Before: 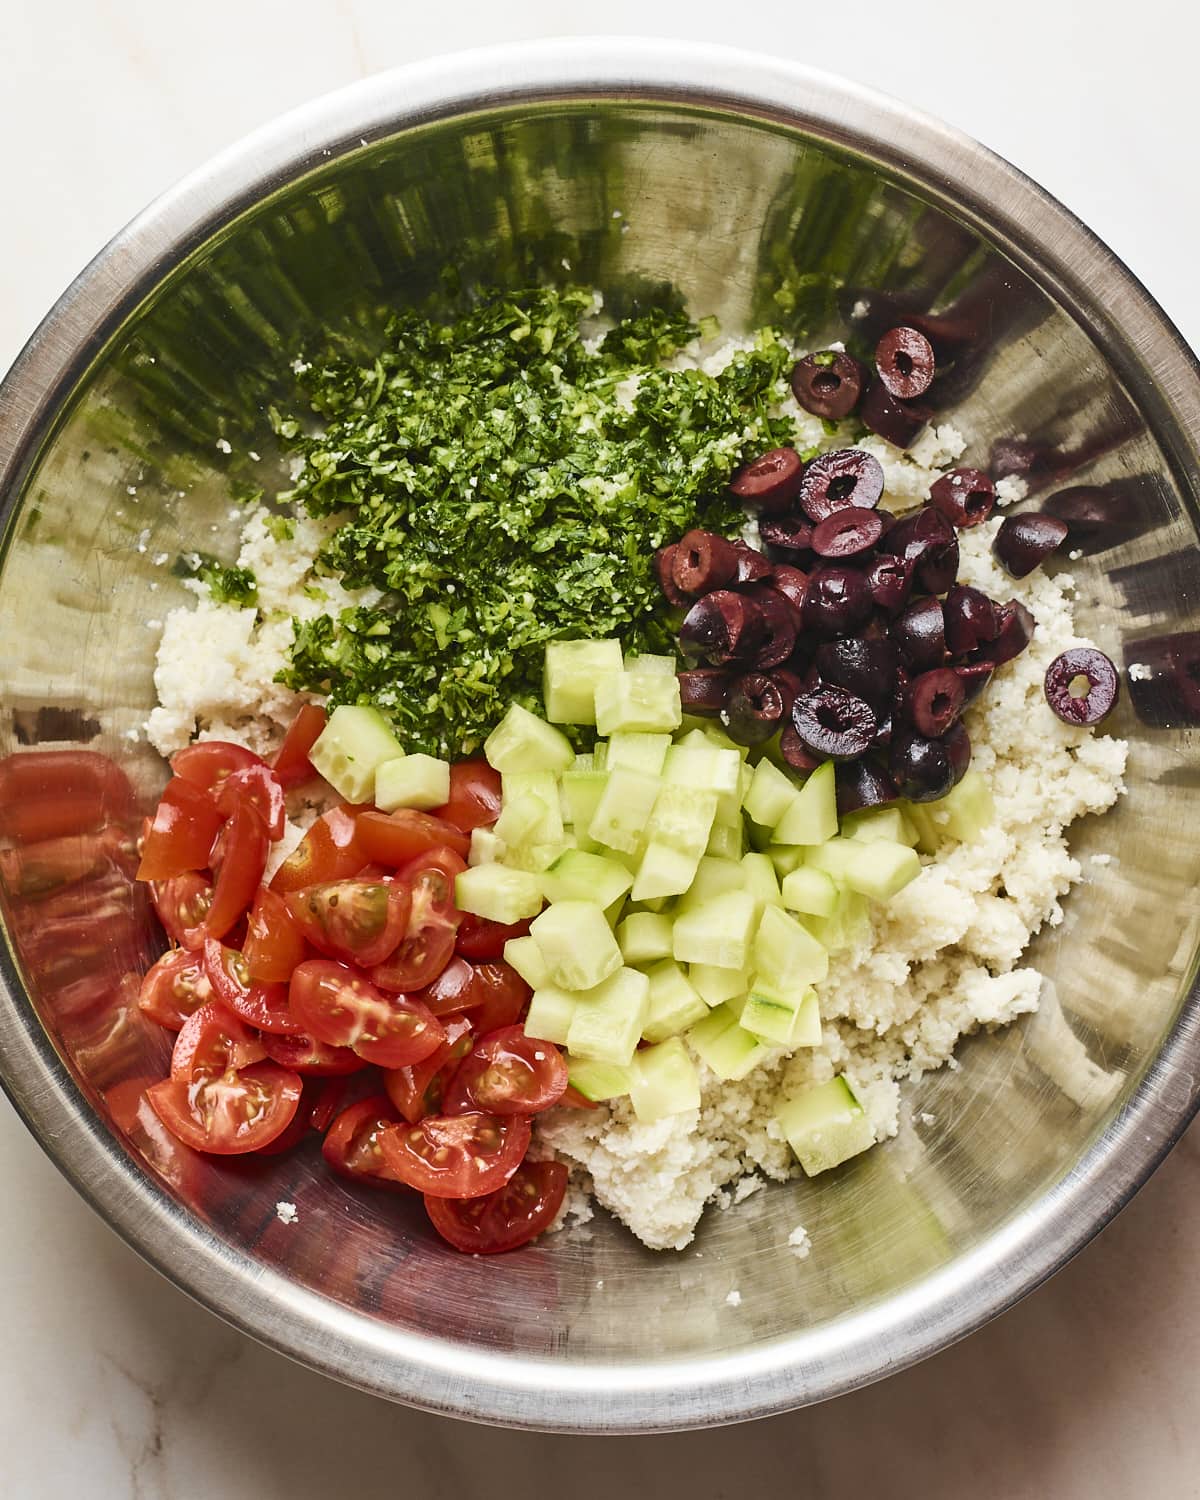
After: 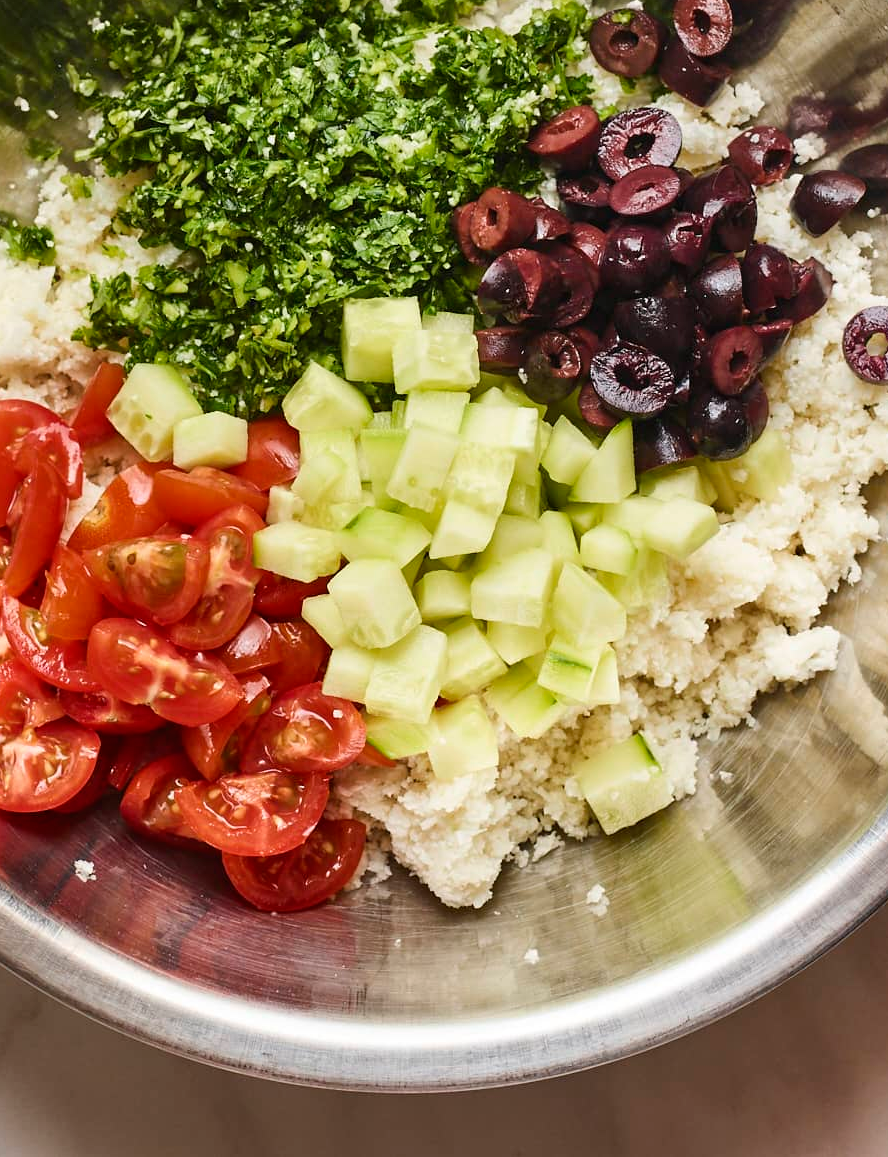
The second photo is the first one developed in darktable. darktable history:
crop: left 16.871%, top 22.857%, right 9.116%
